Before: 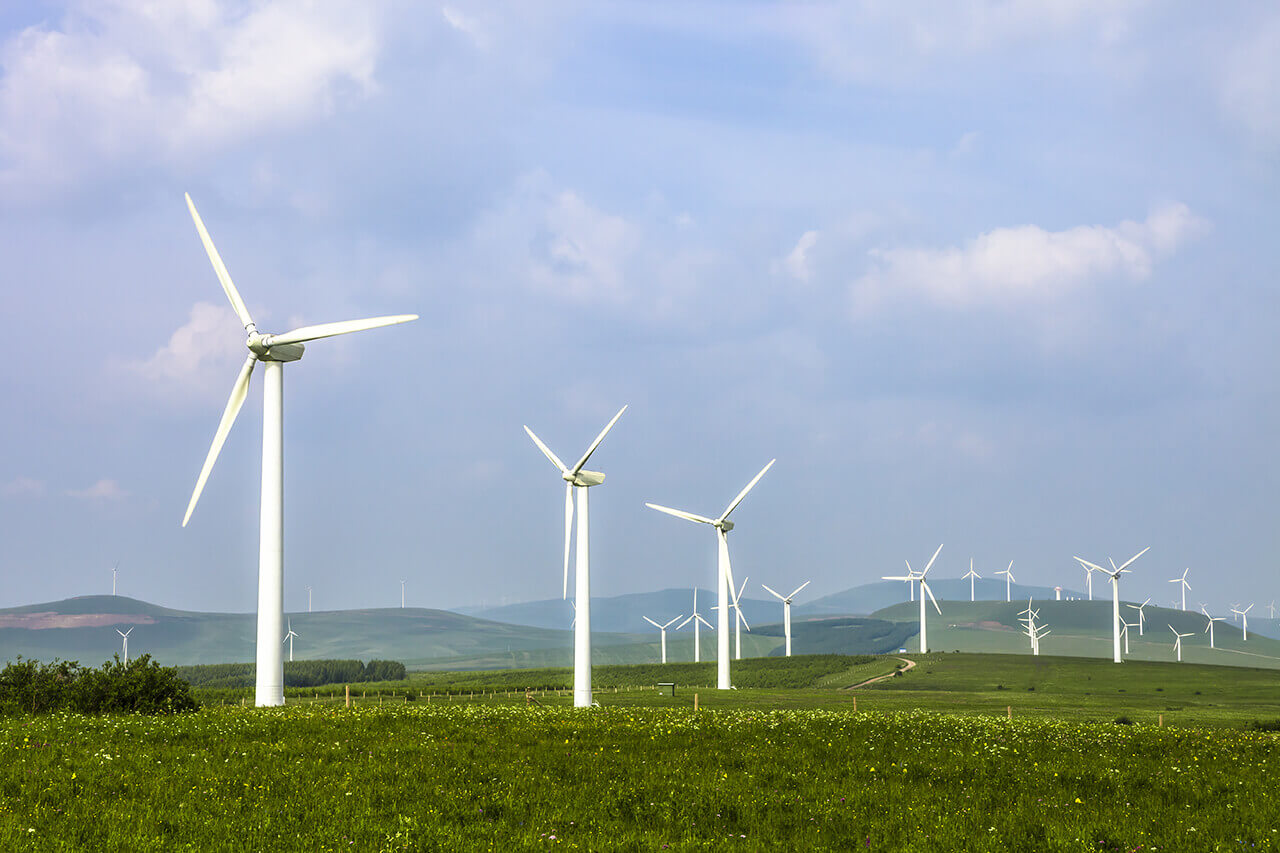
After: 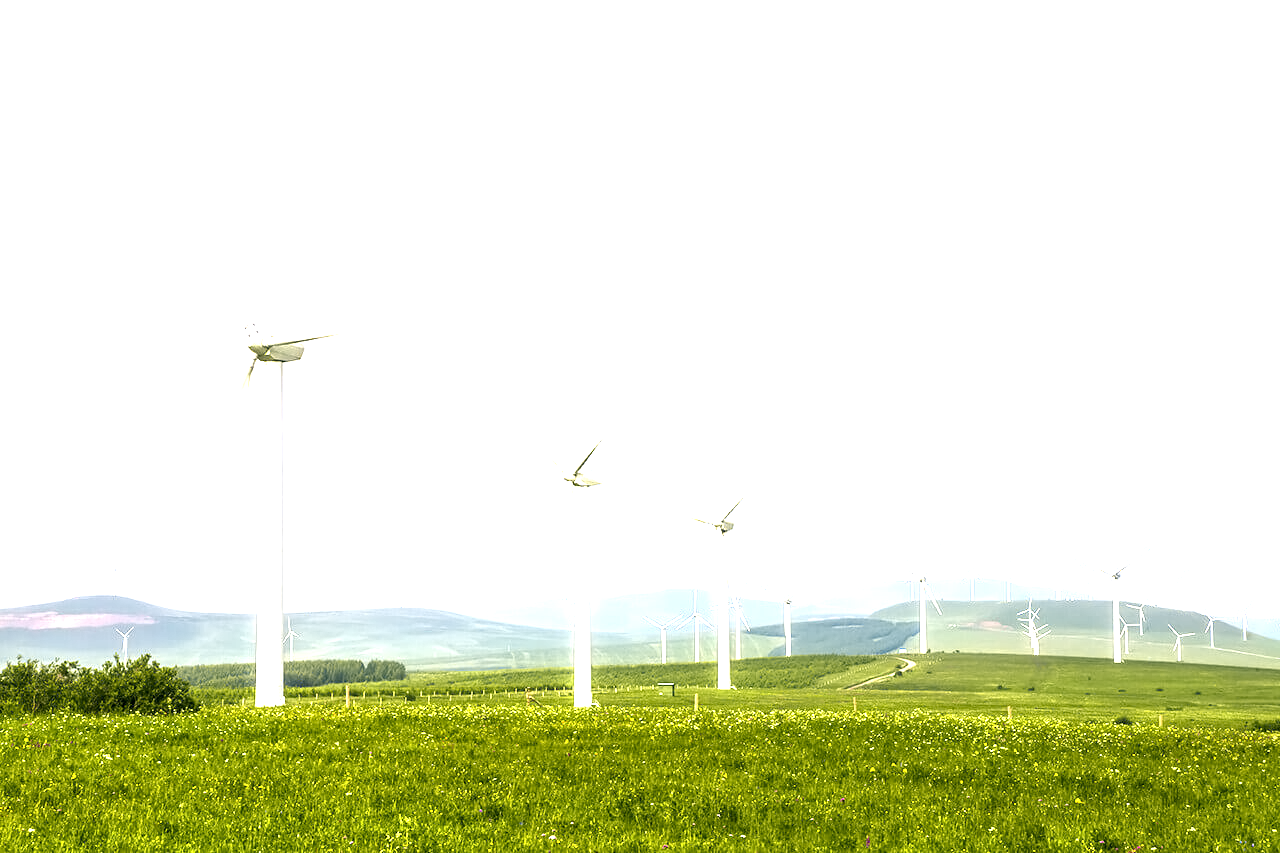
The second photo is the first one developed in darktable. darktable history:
contrast equalizer: y [[0.5 ×6], [0.5 ×6], [0.5 ×6], [0 ×6], [0, 0.039, 0.251, 0.29, 0.293, 0.292]]
exposure: black level correction 0.001, exposure 1.735 EV, compensate highlight preservation false
color correction: highlights a* 4.02, highlights b* 4.98, shadows a* -7.55, shadows b* 4.98
